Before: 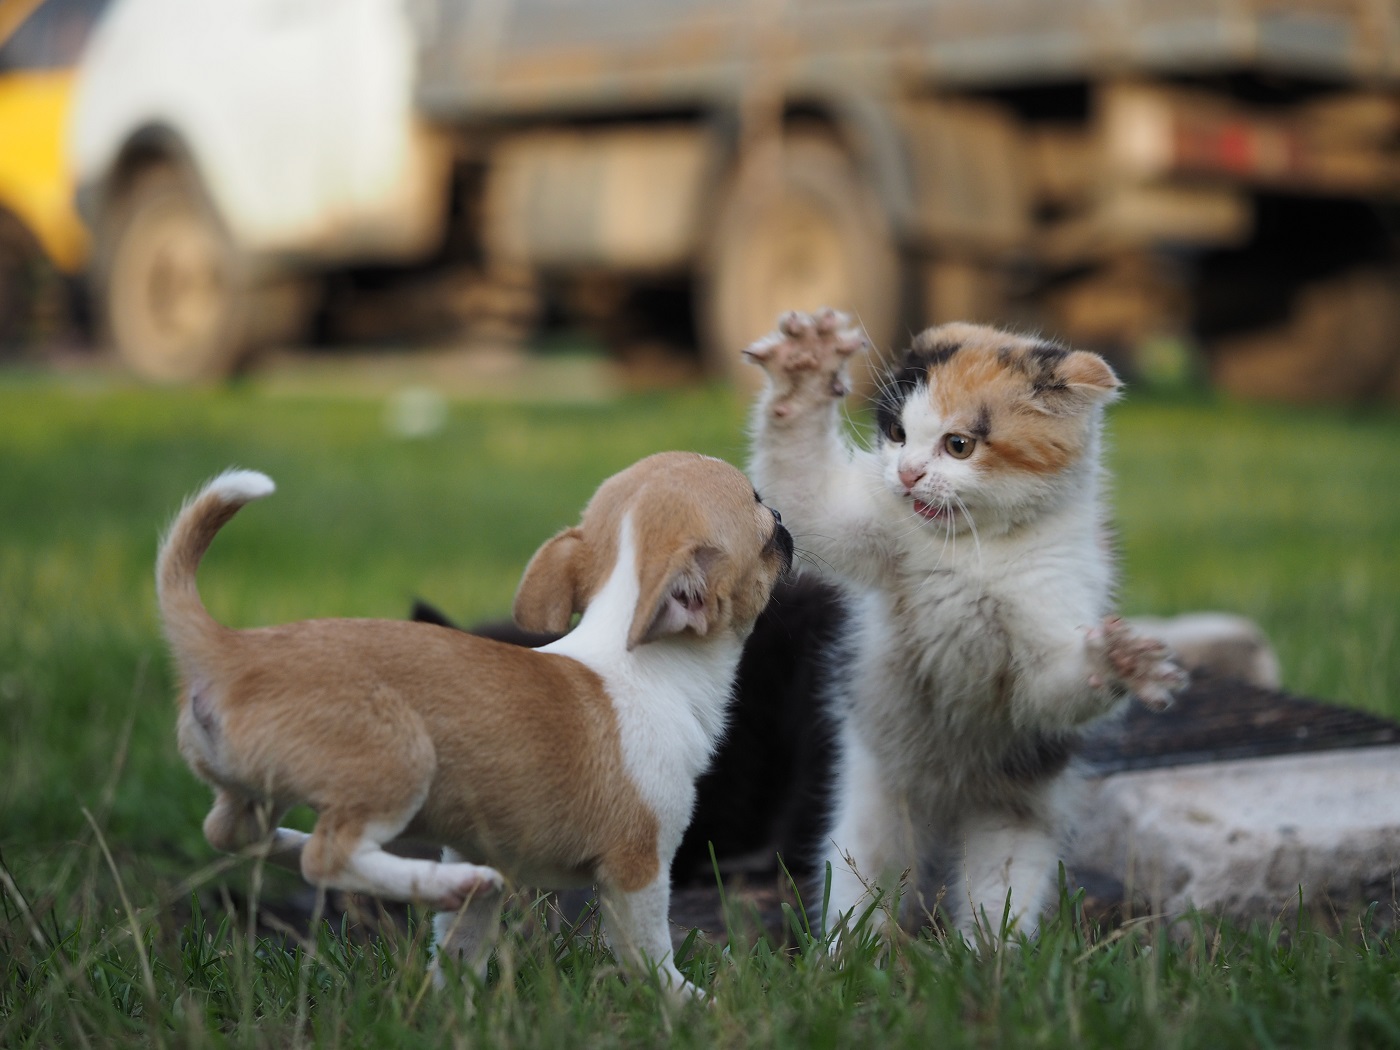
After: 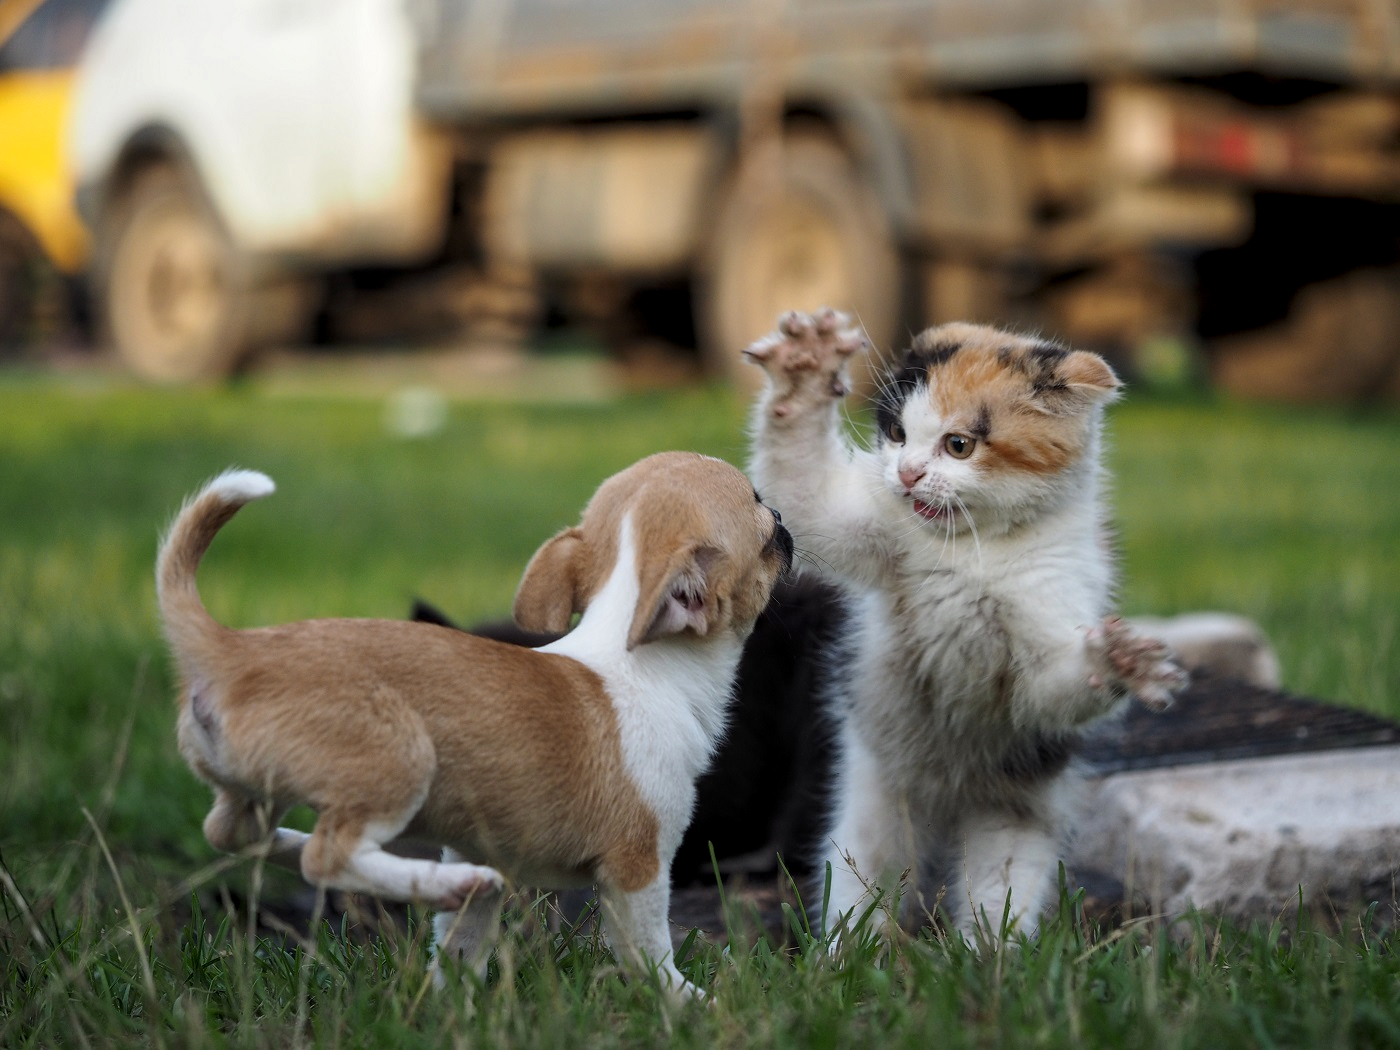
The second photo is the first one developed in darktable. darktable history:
local contrast: detail 130%
color correction: highlights b* 0.023, saturation 1.07
